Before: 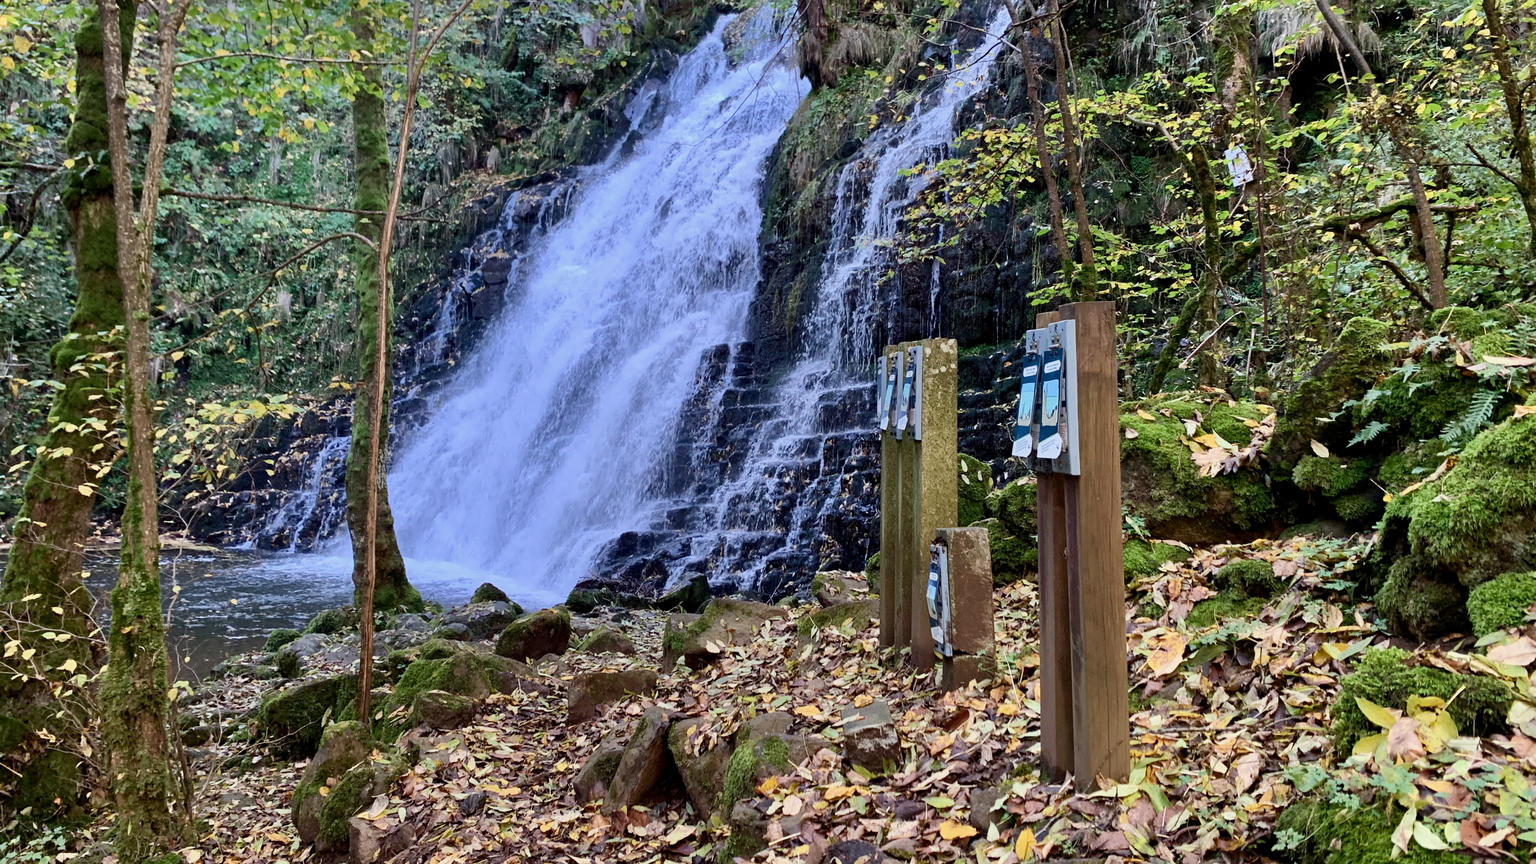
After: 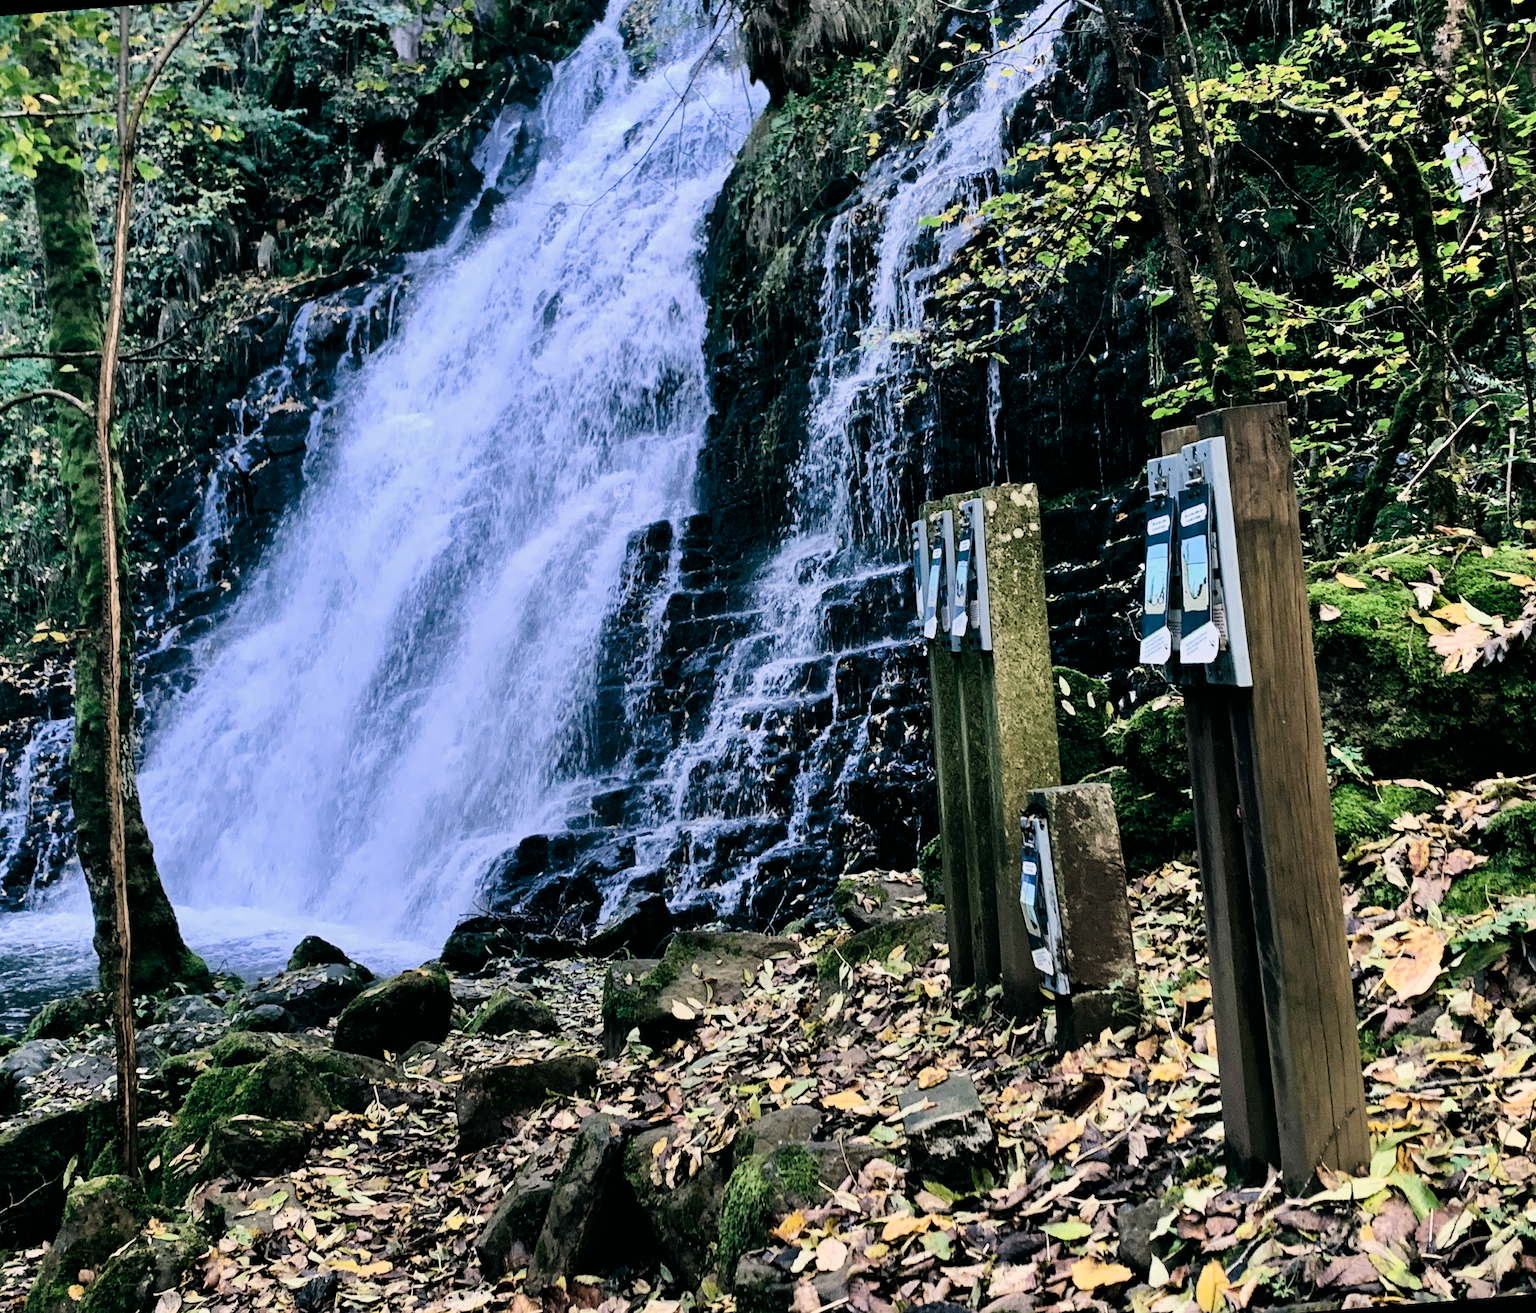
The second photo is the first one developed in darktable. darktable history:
rotate and perspective: rotation -4.57°, crop left 0.054, crop right 0.944, crop top 0.087, crop bottom 0.914
filmic rgb: black relative exposure -5.42 EV, white relative exposure 2.85 EV, dynamic range scaling -37.73%, hardness 4, contrast 1.605, highlights saturation mix -0.93%
color balance: lift [1.005, 0.99, 1.007, 1.01], gamma [1, 0.979, 1.011, 1.021], gain [0.923, 1.098, 1.025, 0.902], input saturation 90.45%, contrast 7.73%, output saturation 105.91%
white balance: red 0.974, blue 1.044
crop and rotate: left 17.732%, right 15.423%
